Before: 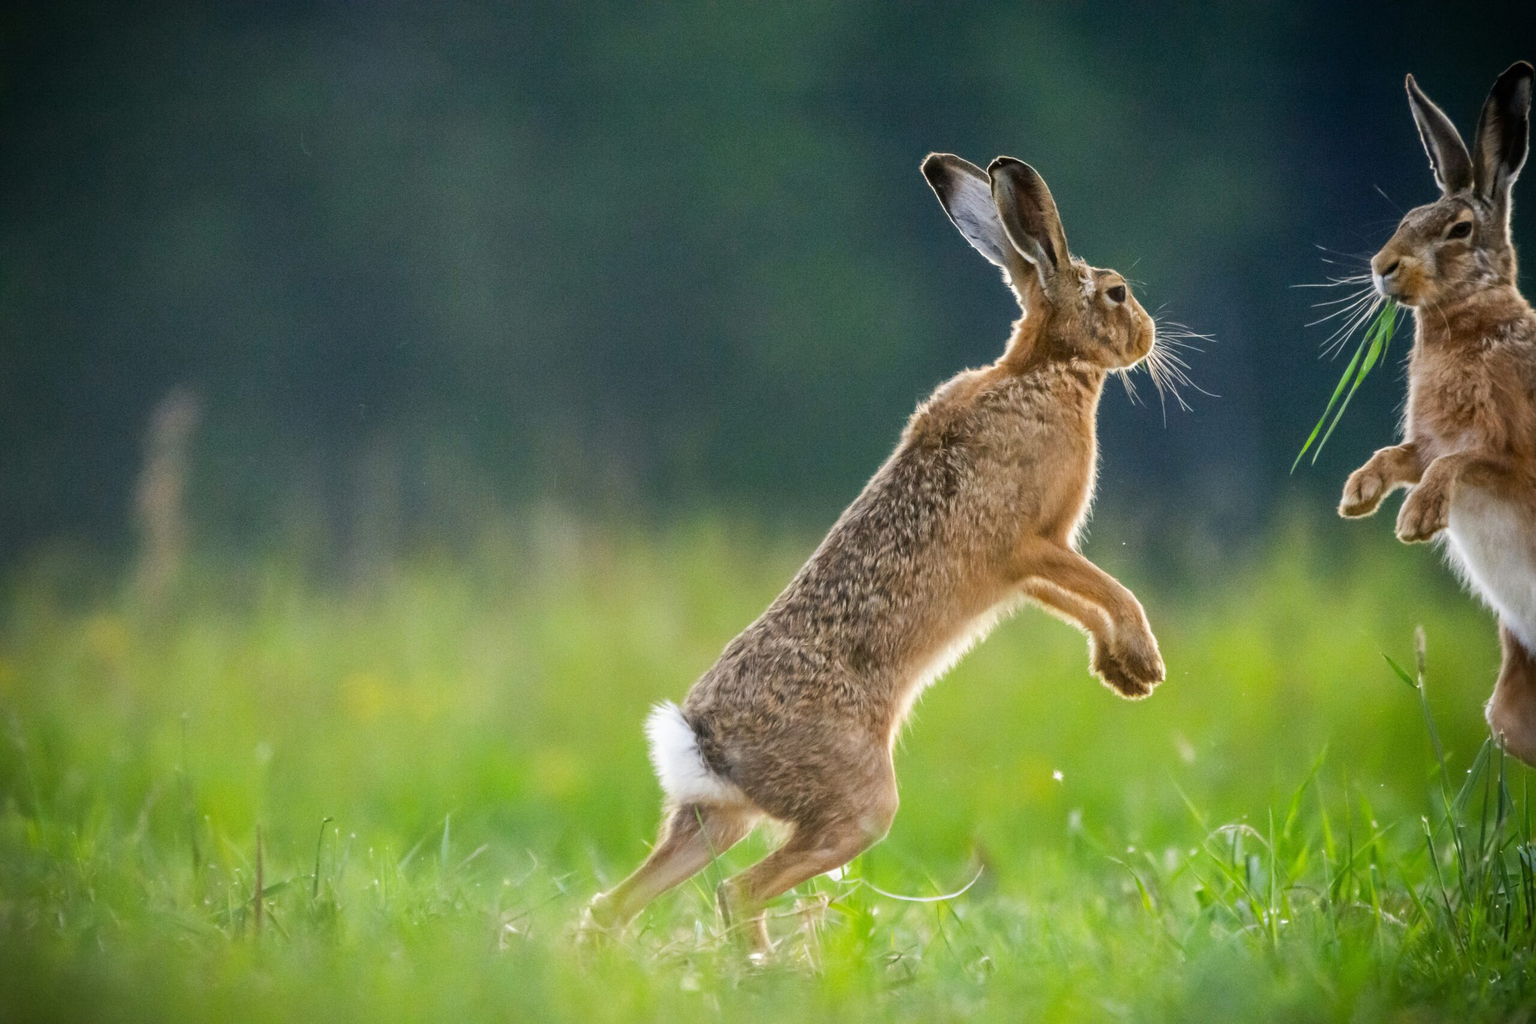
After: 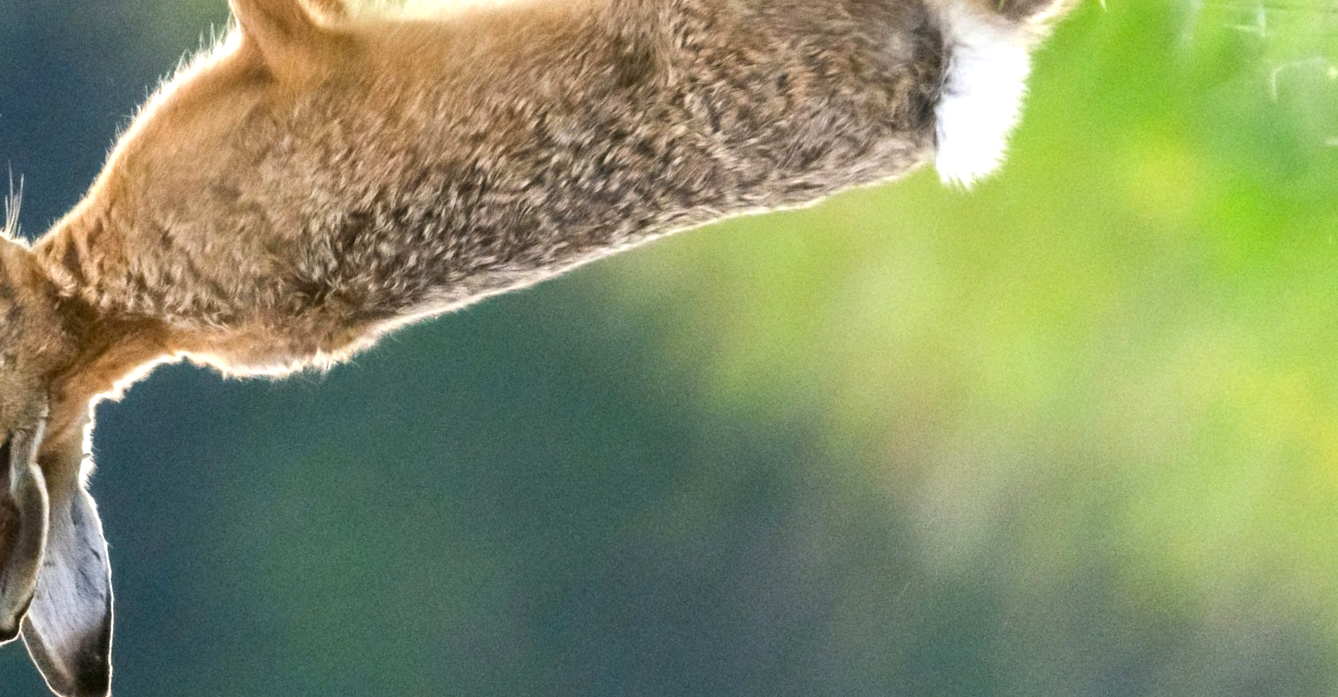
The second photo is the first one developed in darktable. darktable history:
exposure: black level correction 0.001, exposure 0.499 EV, compensate highlight preservation false
local contrast: mode bilateral grid, contrast 100, coarseness 99, detail 108%, midtone range 0.2
crop and rotate: angle 147.23°, left 9.164%, top 15.592%, right 4.441%, bottom 16.925%
